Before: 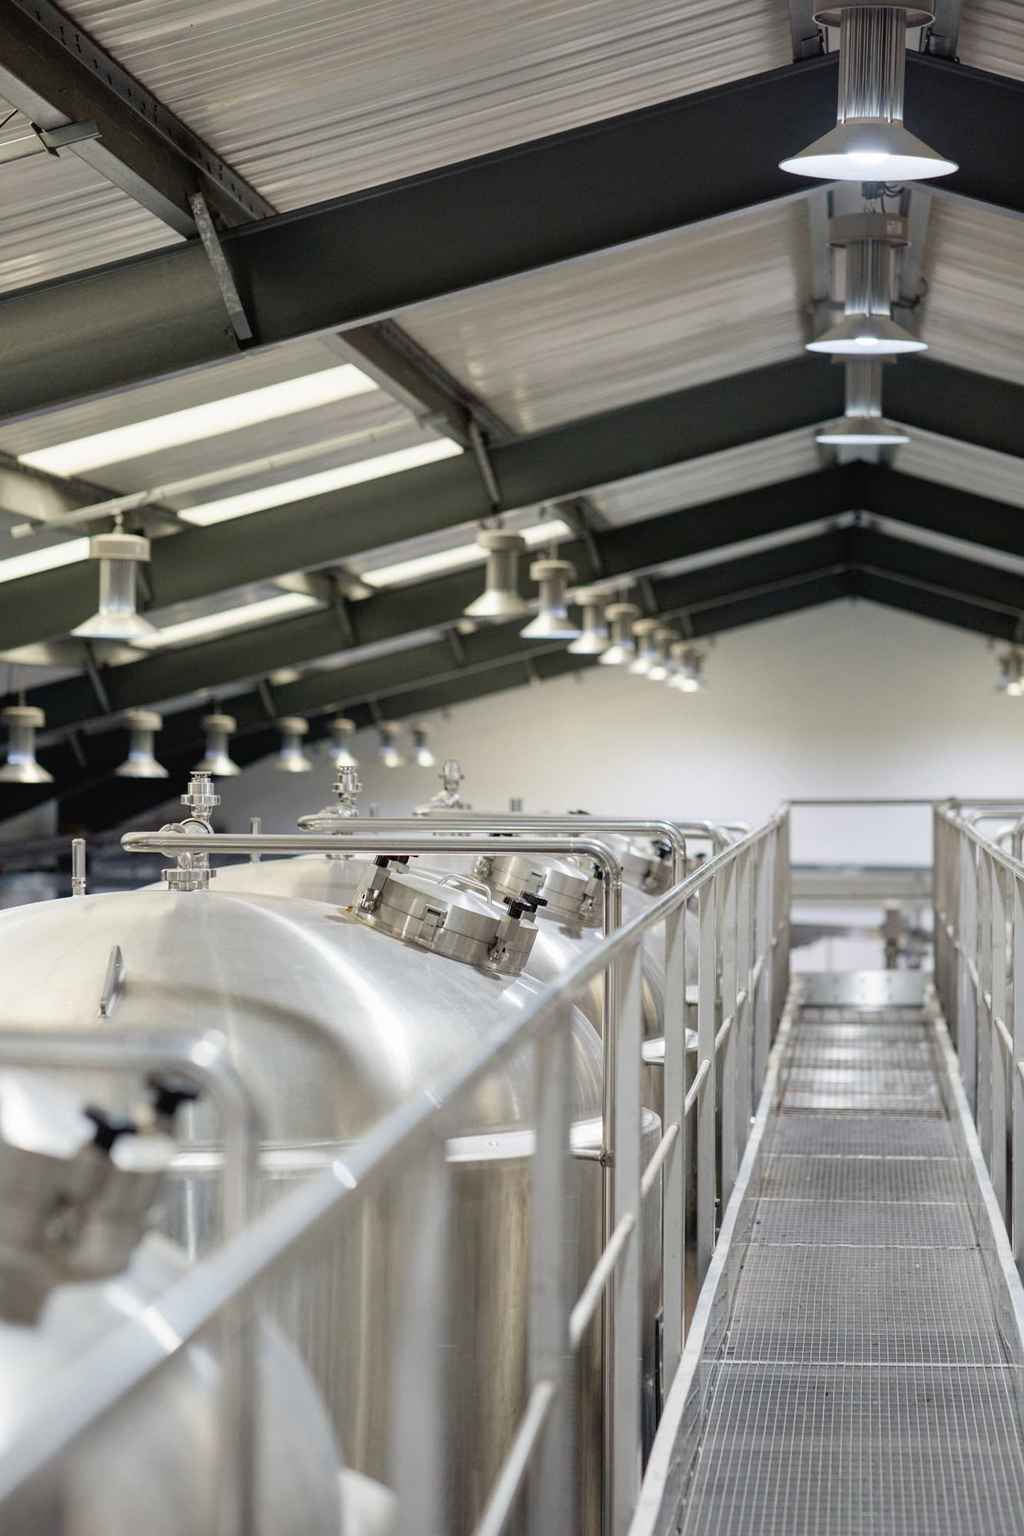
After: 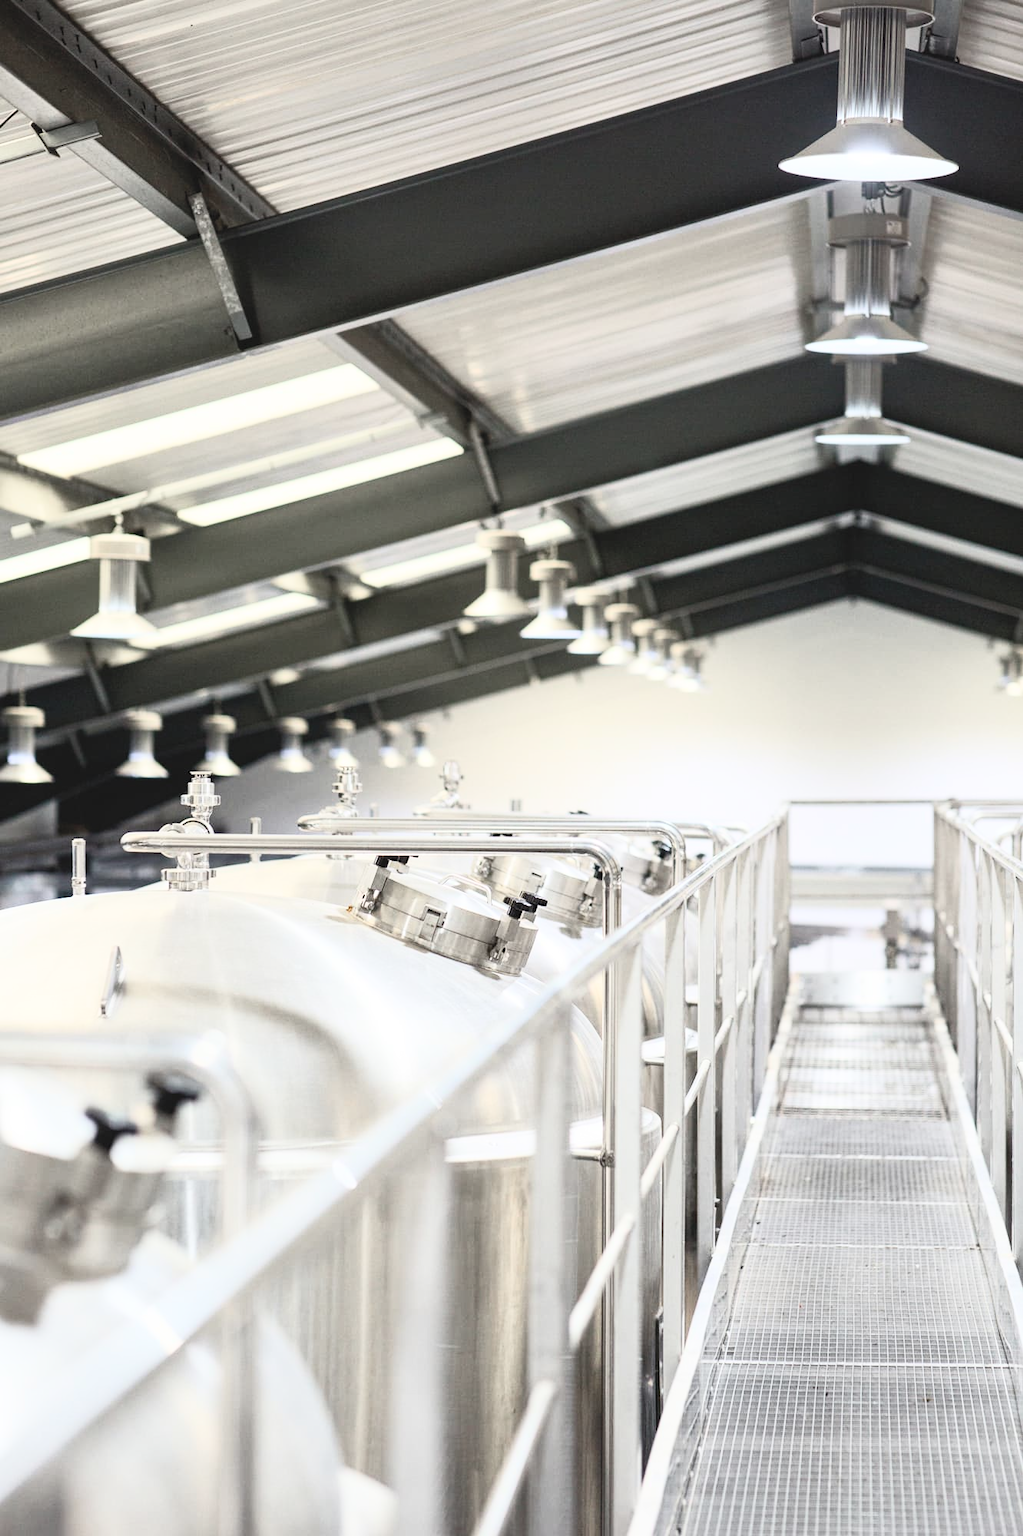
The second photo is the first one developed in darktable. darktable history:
contrast brightness saturation: contrast 0.443, brightness 0.557, saturation -0.19
